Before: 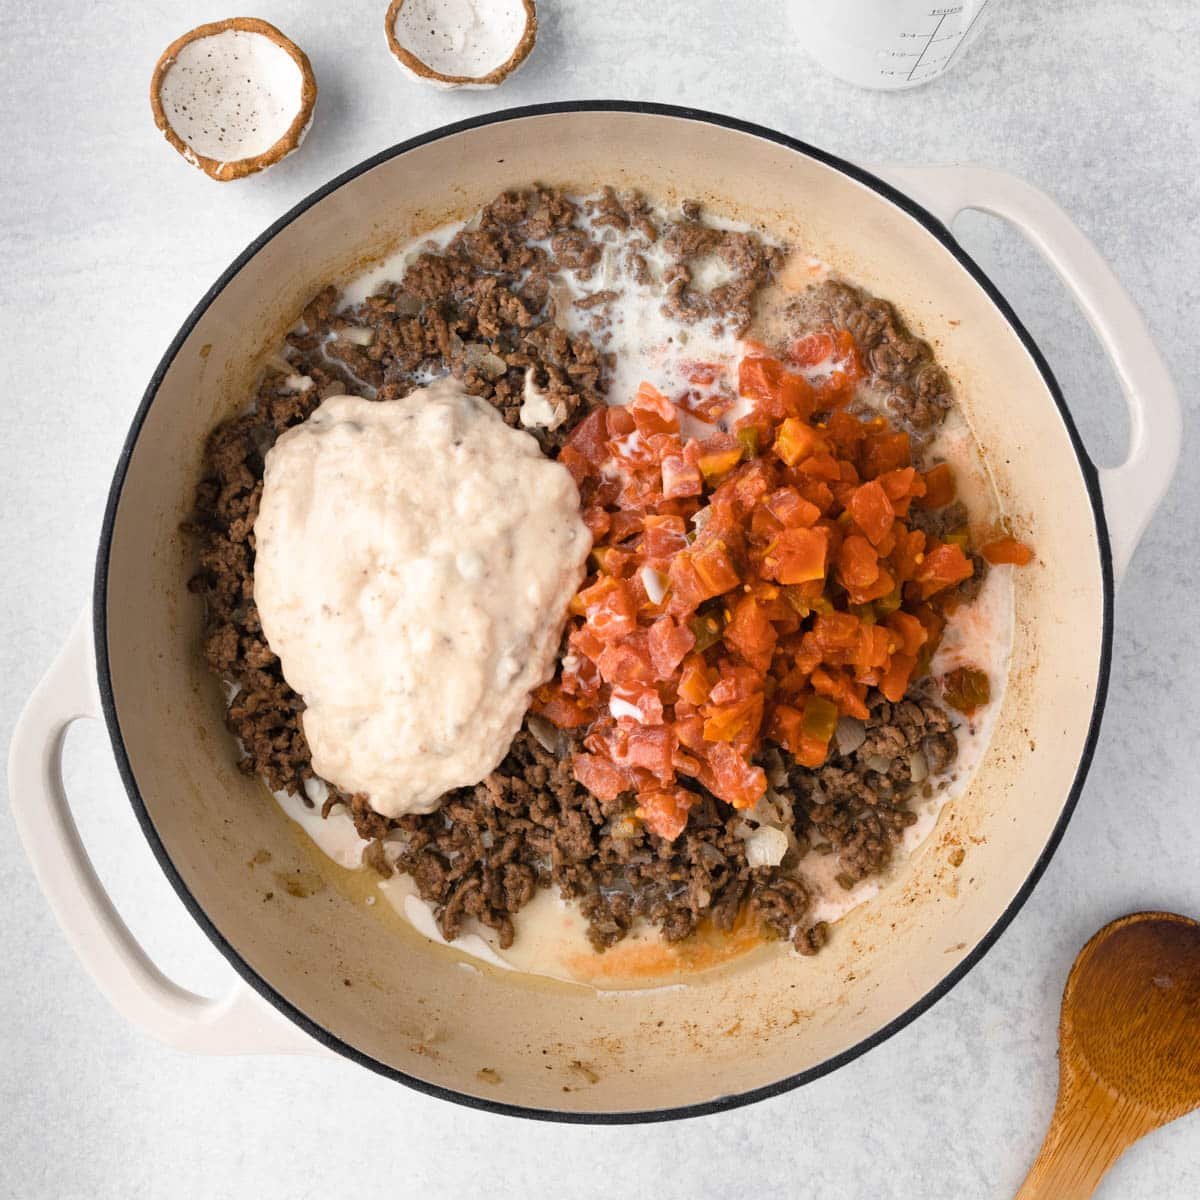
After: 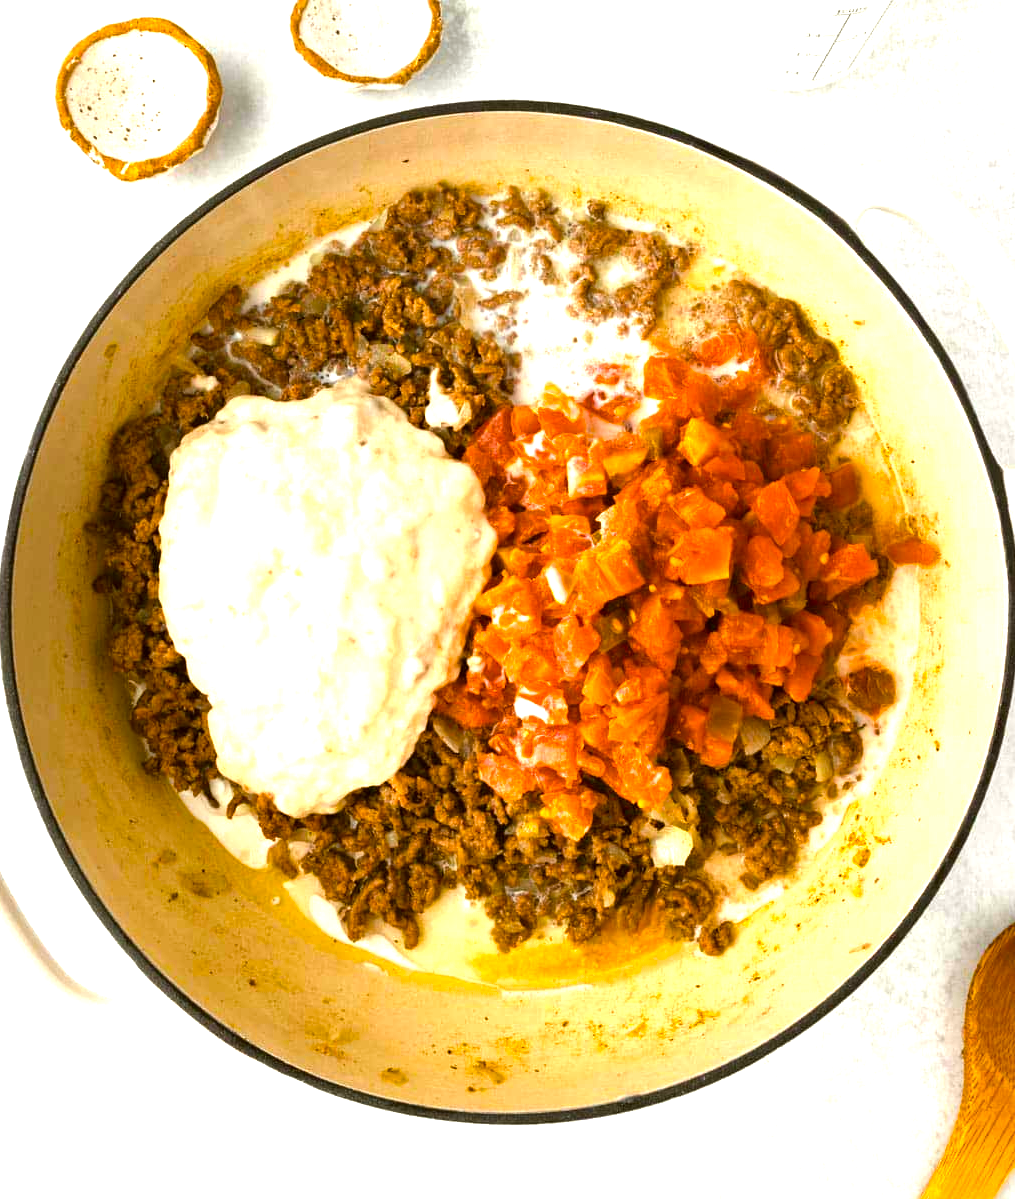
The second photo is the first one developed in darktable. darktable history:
crop: left 7.974%, right 7.384%
color correction: highlights a* -1.77, highlights b* 10.4, shadows a* 0.542, shadows b* 19.72
color balance rgb: linear chroma grading › shadows 9.898%, linear chroma grading › highlights 10.347%, linear chroma grading › global chroma 15.028%, linear chroma grading › mid-tones 14.76%, perceptual saturation grading › global saturation 18.279%, perceptual brilliance grading › global brilliance 29.223%, global vibrance 20%
